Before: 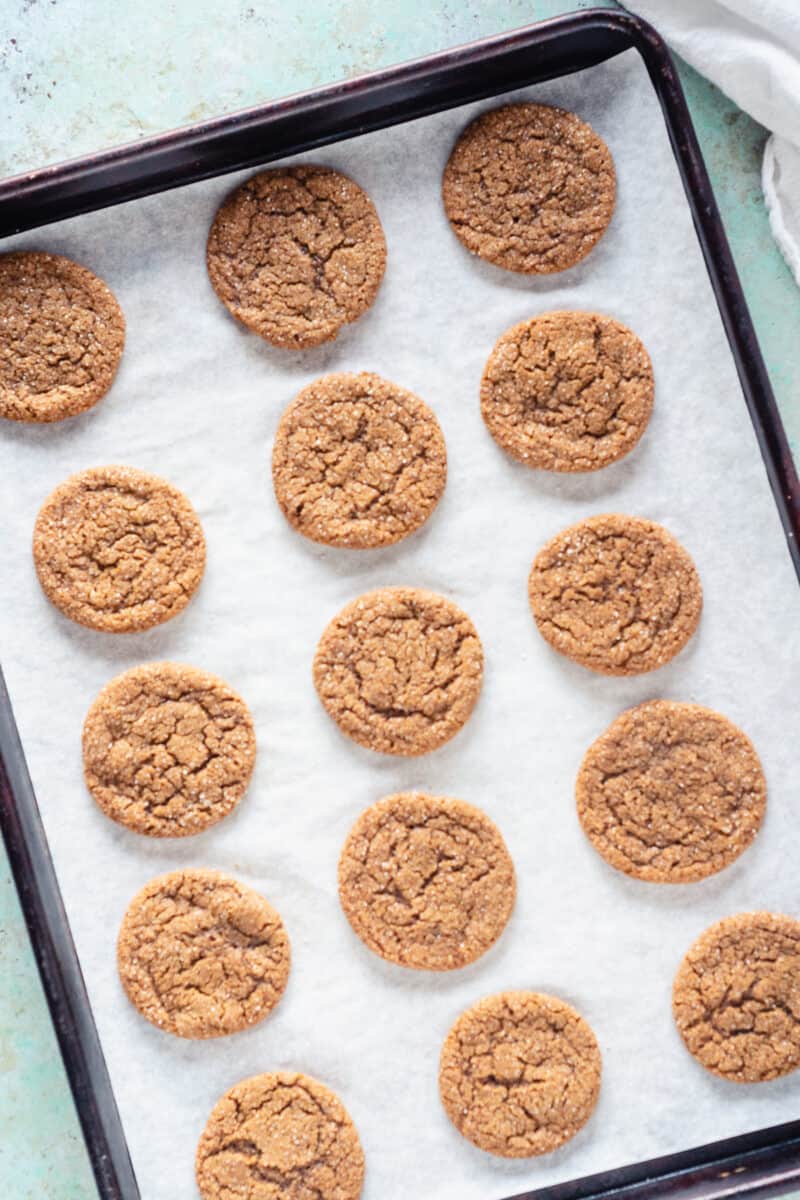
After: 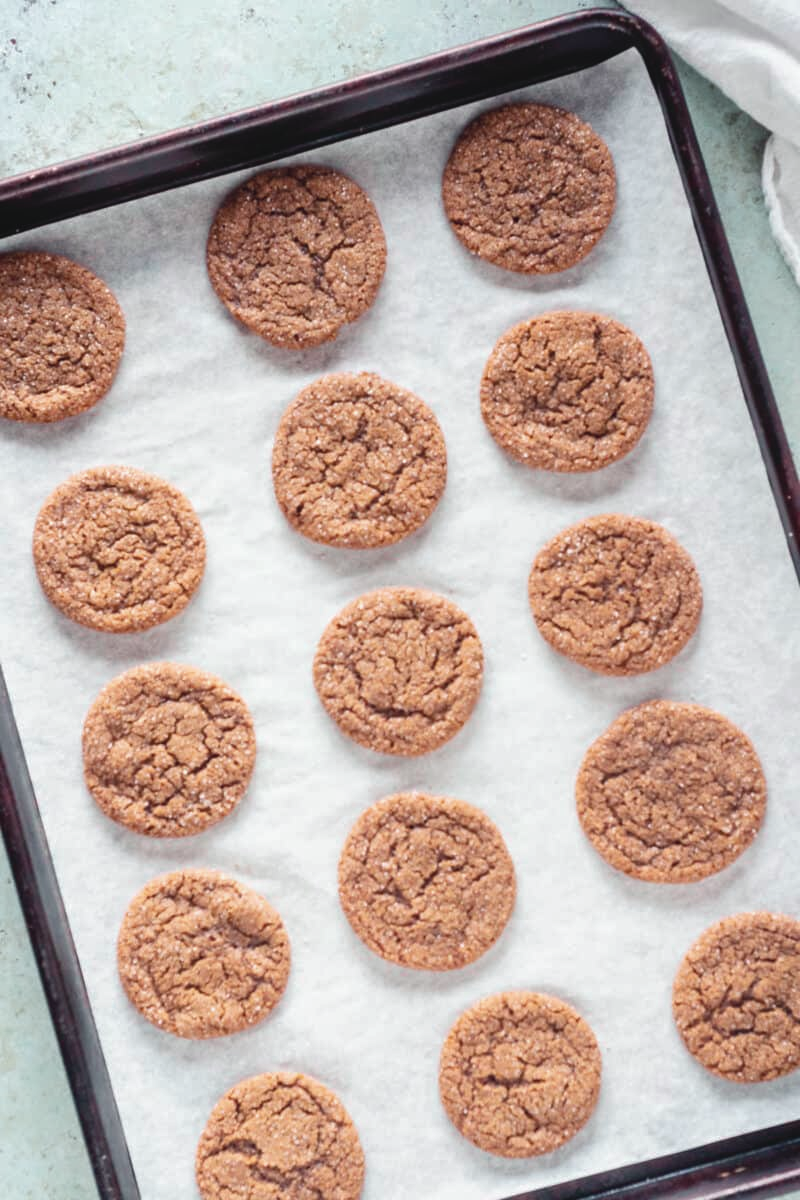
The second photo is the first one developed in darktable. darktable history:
tone curve: curves: ch0 [(0, 0.046) (0.04, 0.074) (0.883, 0.858) (1, 1)]; ch1 [(0, 0) (0.146, 0.159) (0.338, 0.365) (0.417, 0.455) (0.489, 0.486) (0.504, 0.502) (0.529, 0.537) (0.563, 0.567) (1, 1)]; ch2 [(0, 0) (0.307, 0.298) (0.388, 0.375) (0.443, 0.456) (0.485, 0.492) (0.544, 0.525) (1, 1)], color space Lab, independent channels, preserve colors none
exposure: compensate highlight preservation false
